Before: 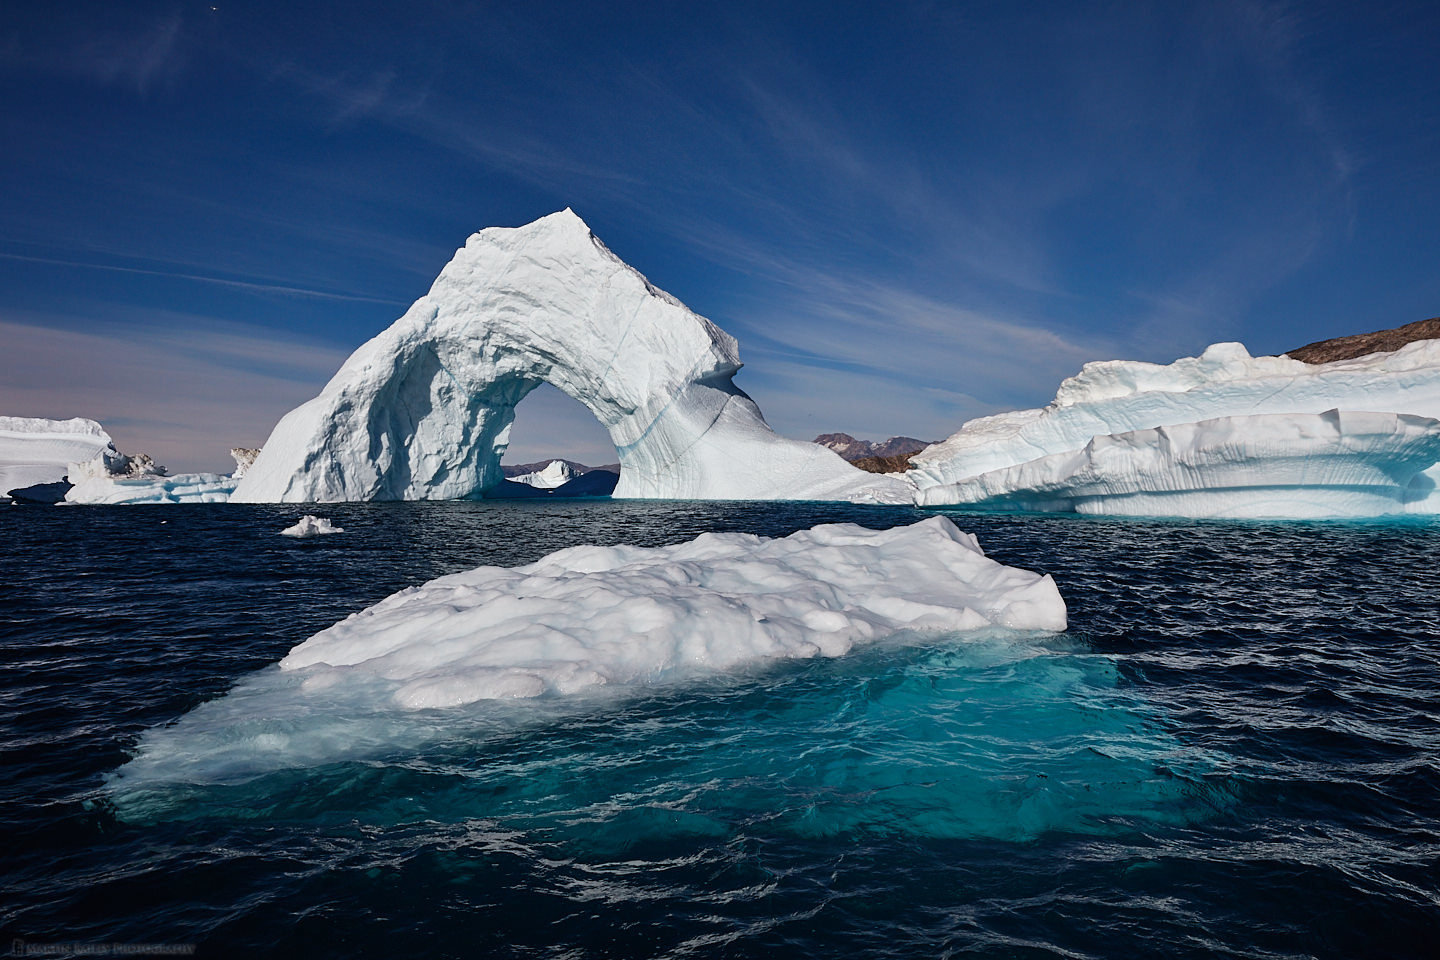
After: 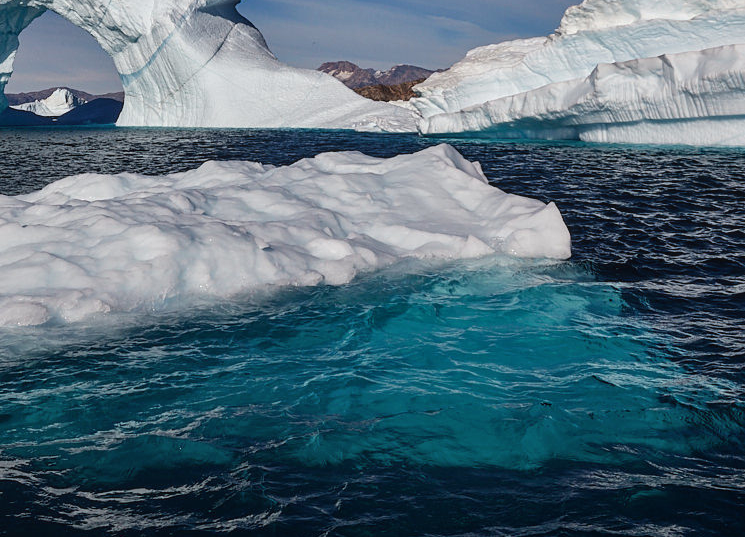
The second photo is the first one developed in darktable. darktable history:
crop: left 34.479%, top 38.822%, right 13.718%, bottom 5.172%
local contrast: detail 110%
